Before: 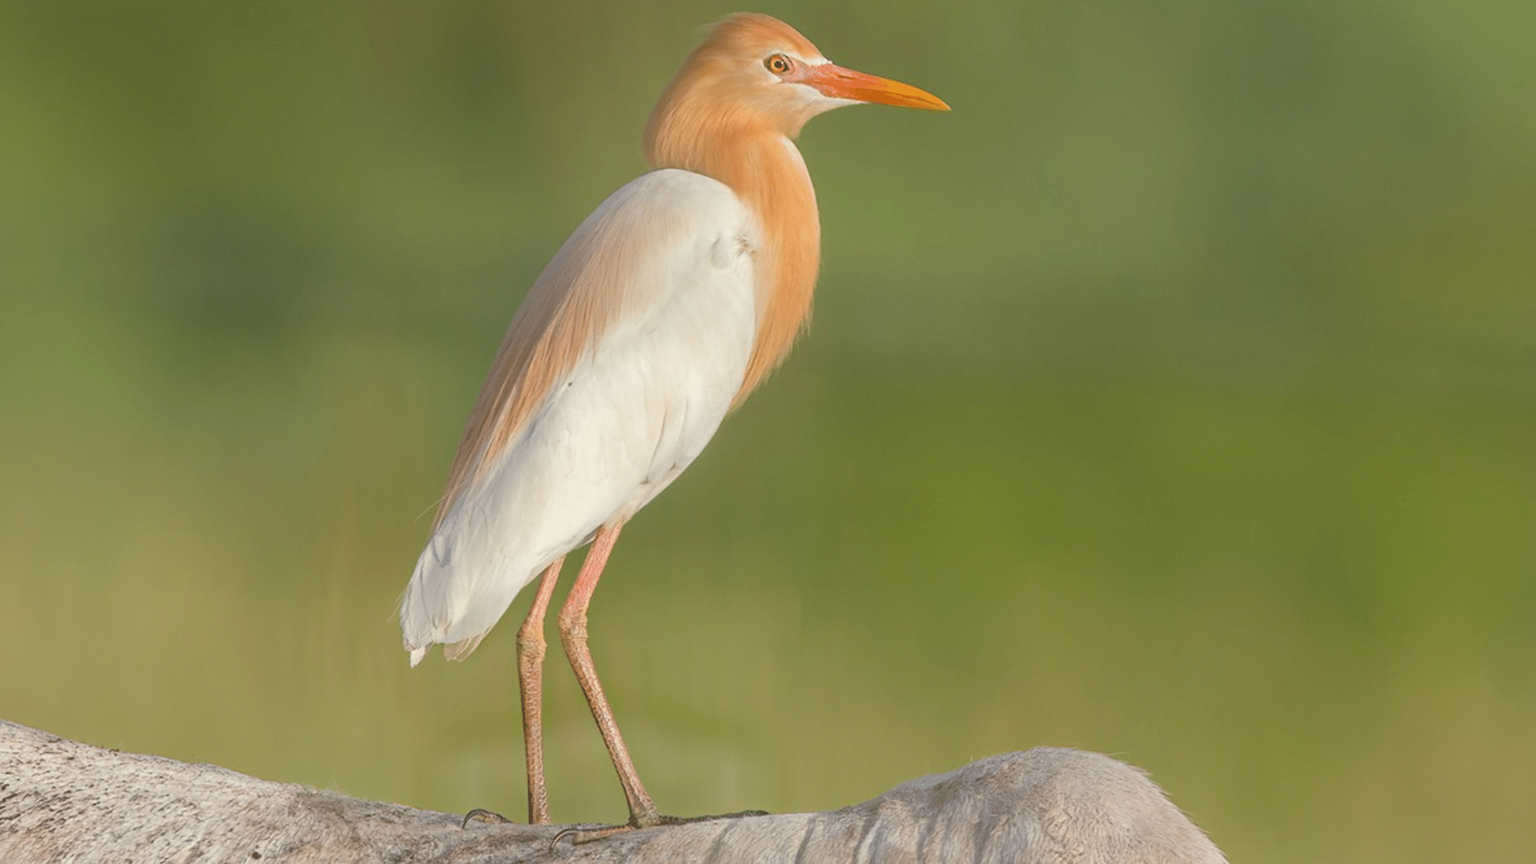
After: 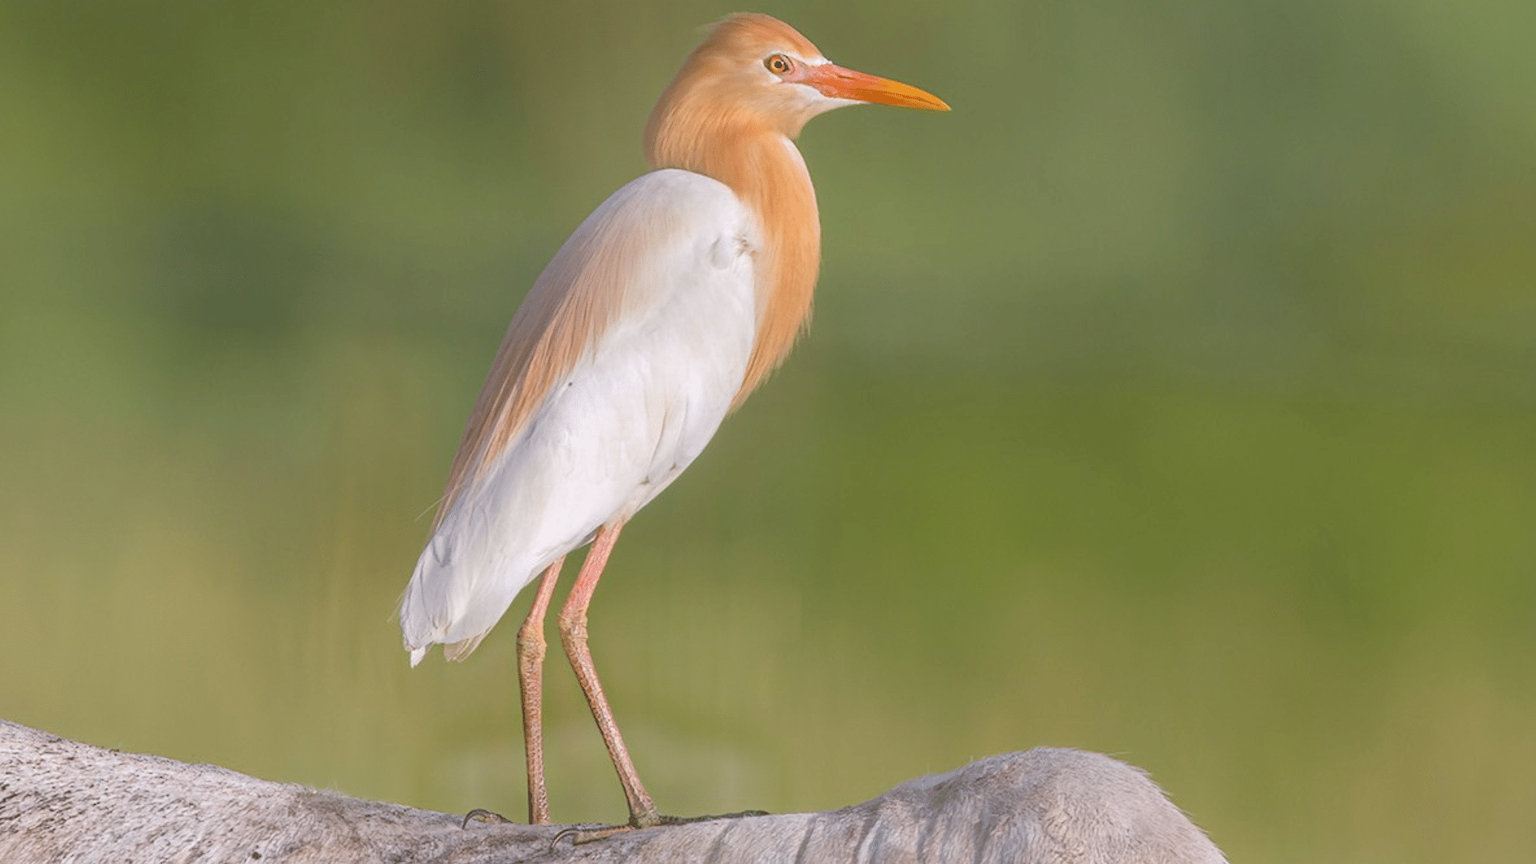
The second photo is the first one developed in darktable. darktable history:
white balance: red 1.004, blue 1.096
exposure: compensate highlight preservation false
local contrast: detail 110%
